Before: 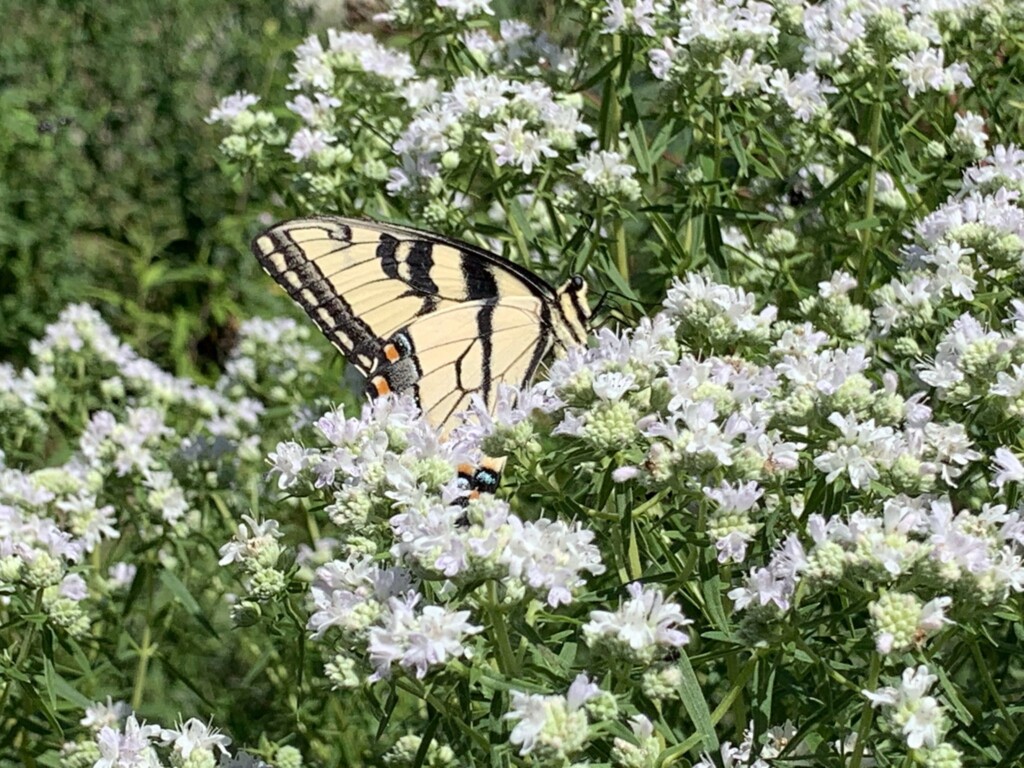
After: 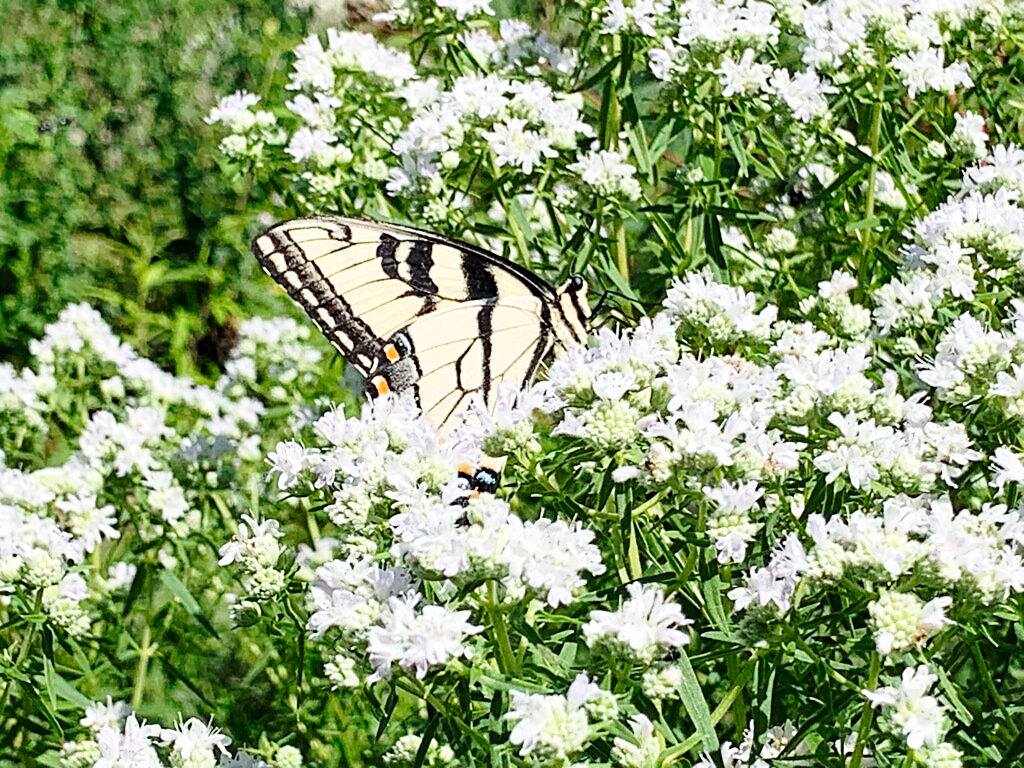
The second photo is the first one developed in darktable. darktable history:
sharpen: on, module defaults
color calibration: illuminant same as pipeline (D50), adaptation XYZ, x 0.346, y 0.359, temperature 5008.33 K
base curve: curves: ch0 [(0, 0) (0.028, 0.03) (0.121, 0.232) (0.46, 0.748) (0.859, 0.968) (1, 1)], preserve colors none
